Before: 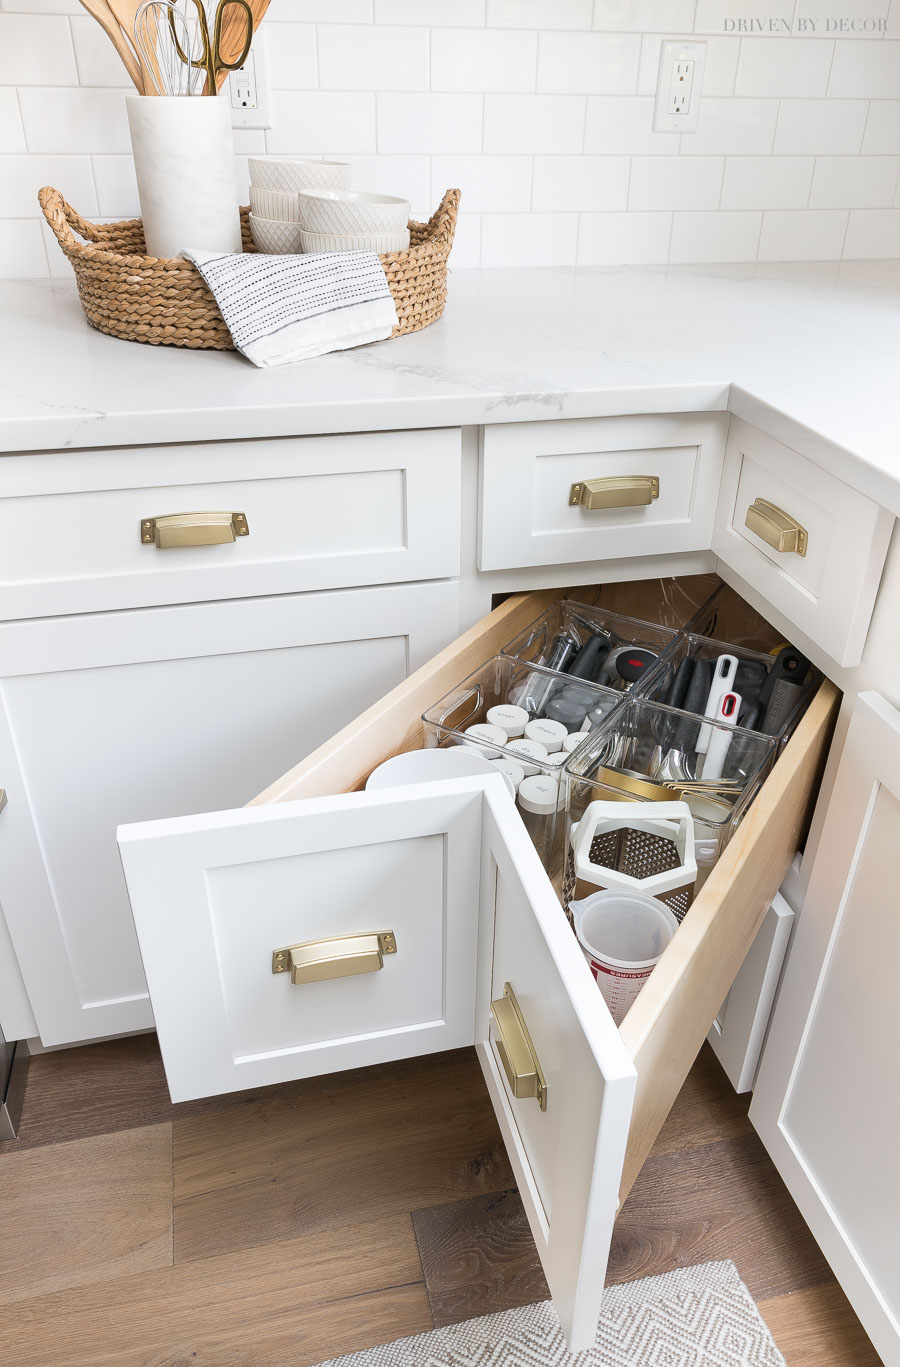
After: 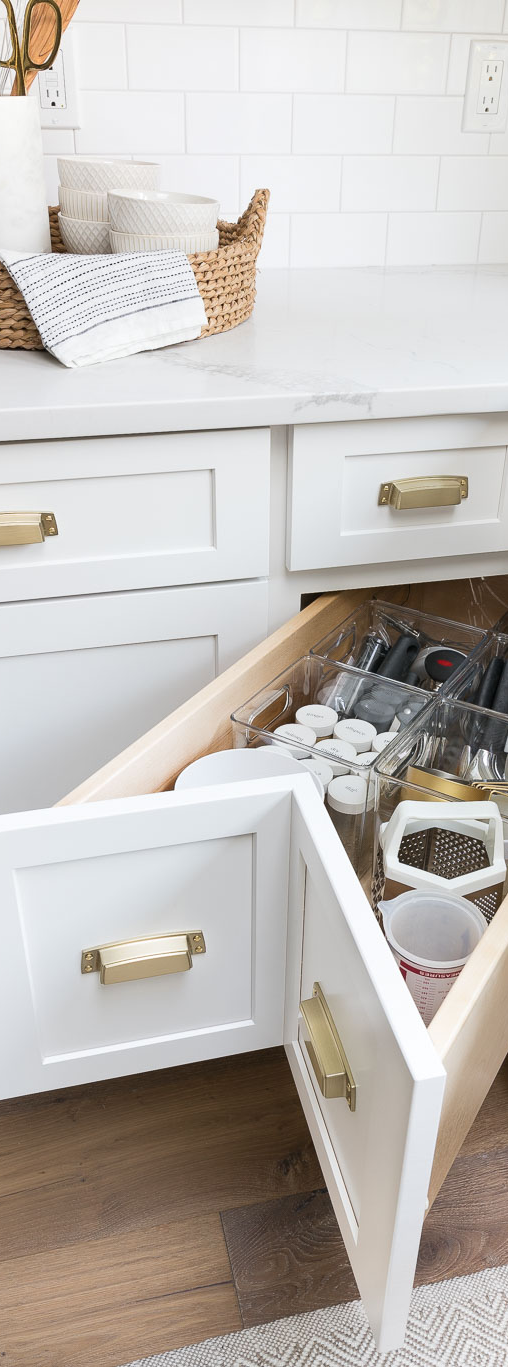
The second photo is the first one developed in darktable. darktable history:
crop: left 21.239%, right 22.22%
